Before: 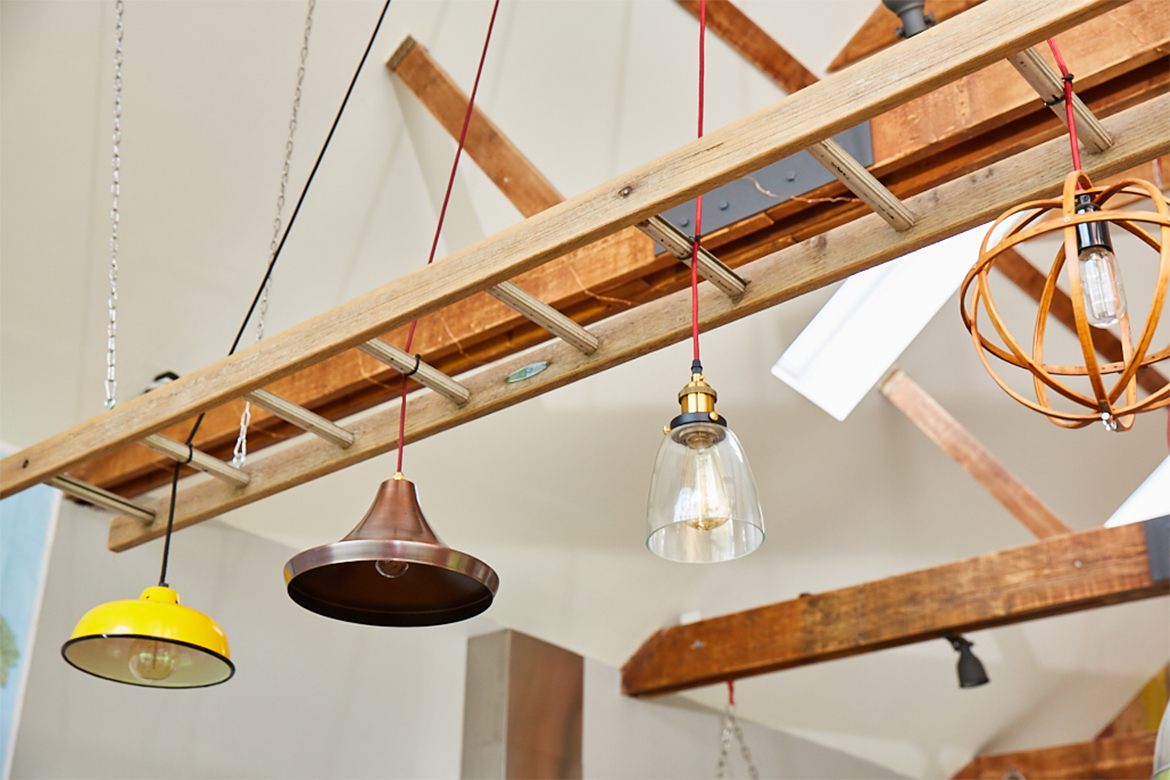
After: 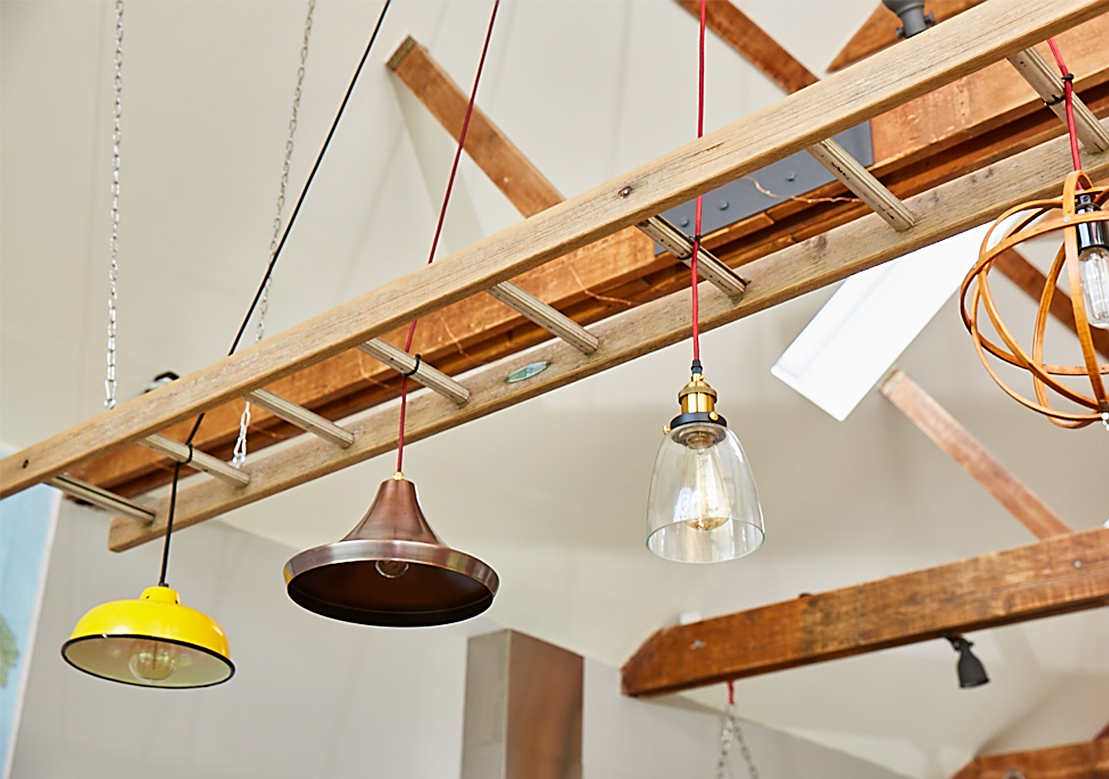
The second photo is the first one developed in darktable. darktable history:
crop and rotate: left 0%, right 5.193%
sharpen: on, module defaults
